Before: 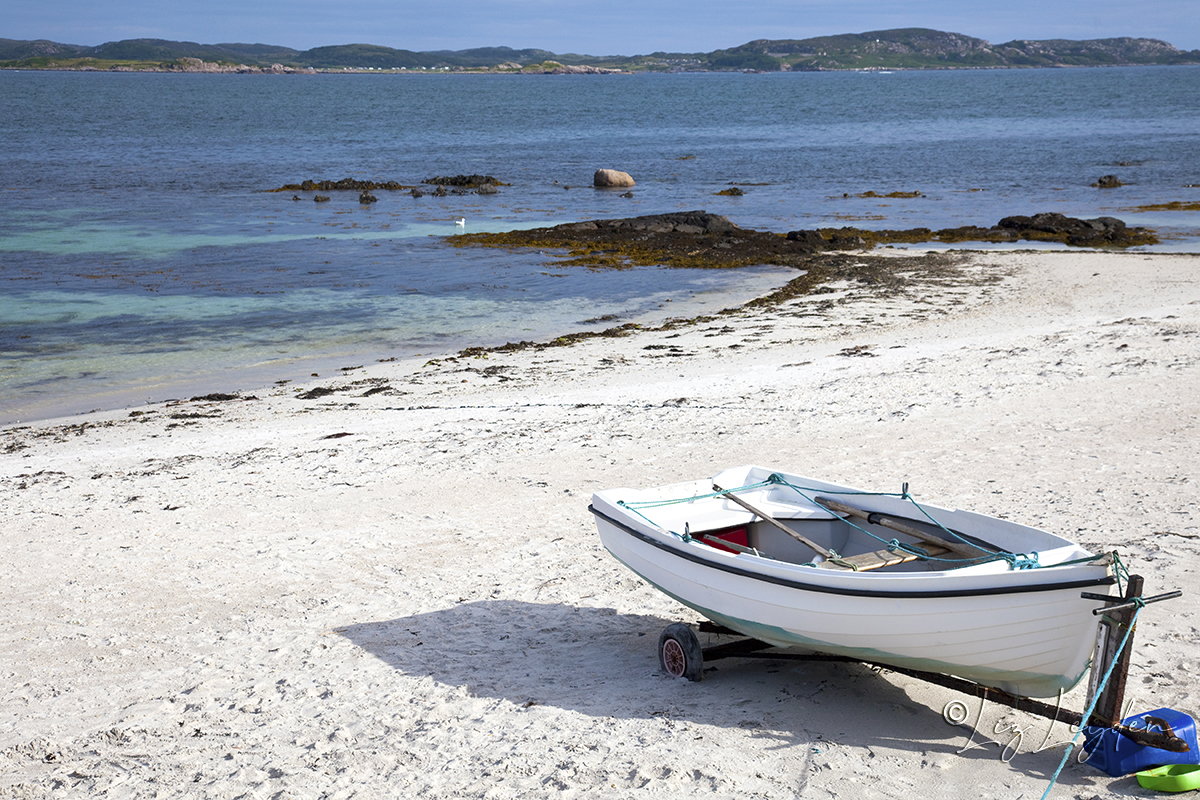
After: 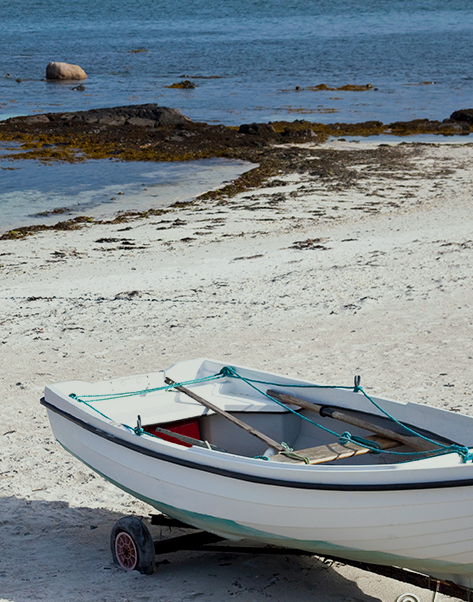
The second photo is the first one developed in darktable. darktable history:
crop: left 45.721%, top 13.393%, right 14.118%, bottom 10.01%
color correction: highlights a* -2.68, highlights b* 2.57
shadows and highlights: low approximation 0.01, soften with gaussian
exposure: exposure -0.462 EV, compensate highlight preservation false
